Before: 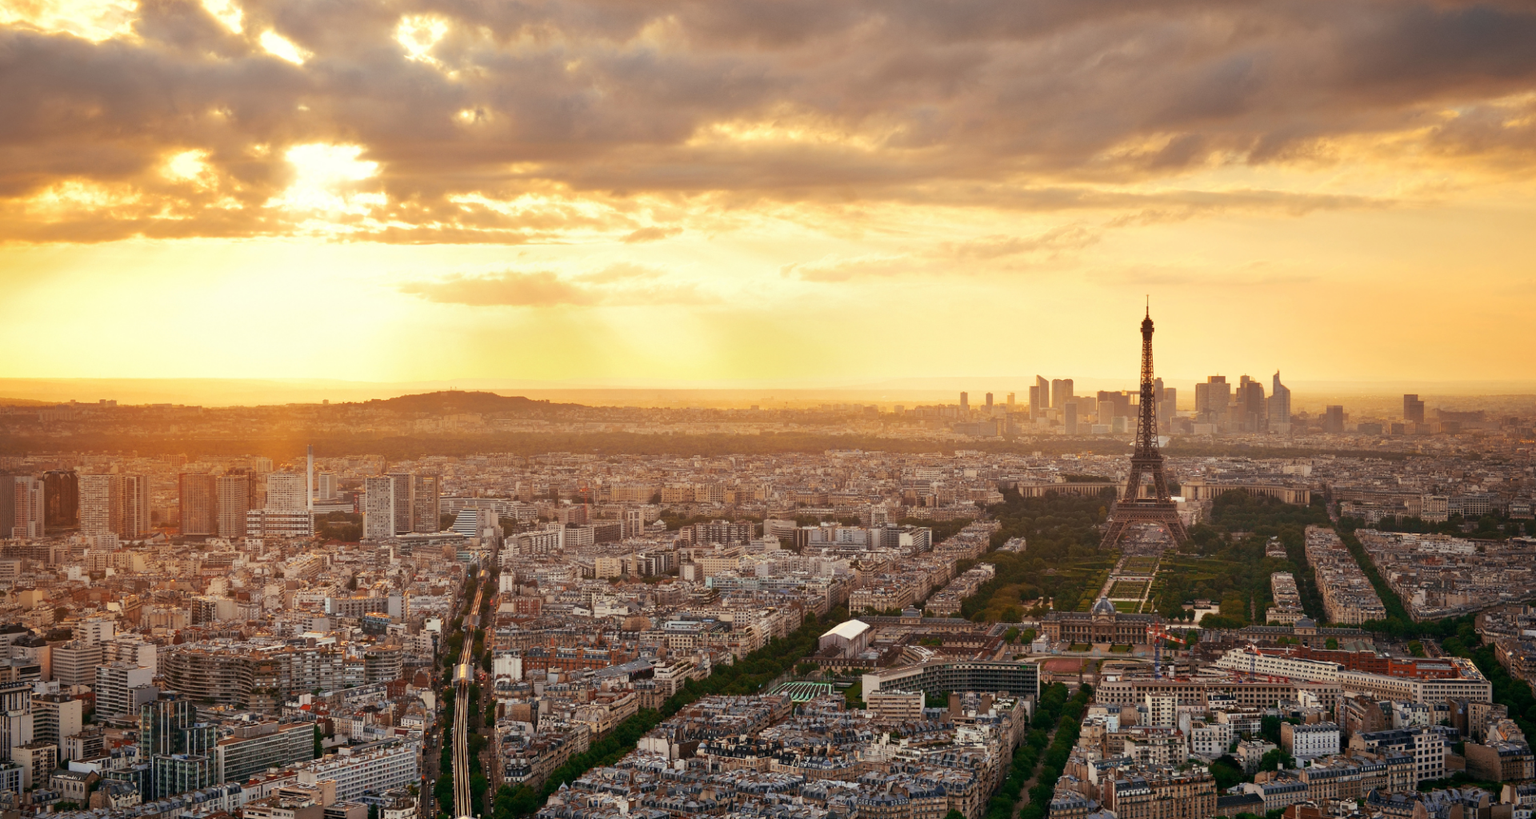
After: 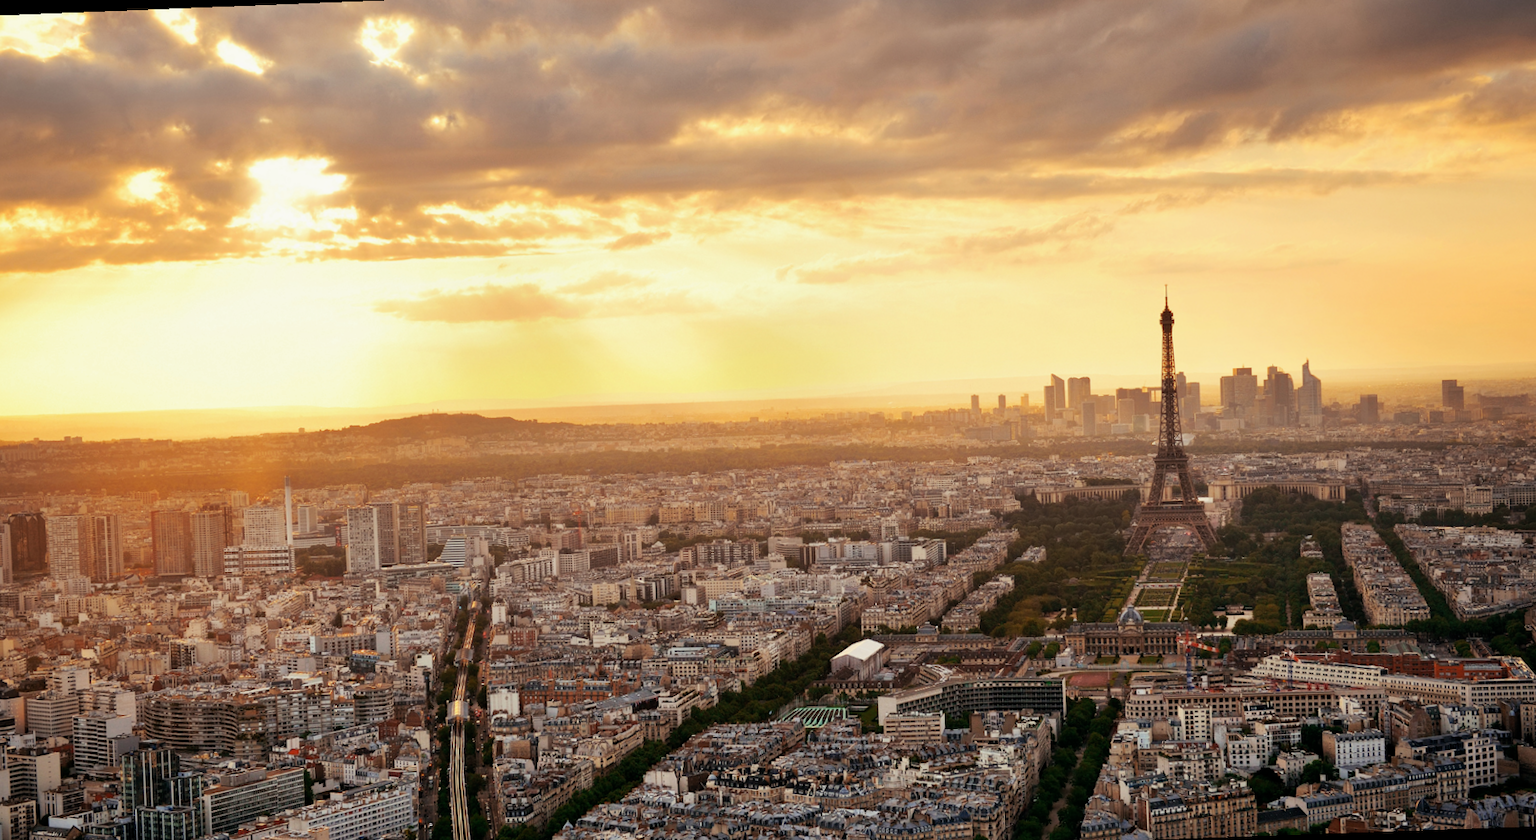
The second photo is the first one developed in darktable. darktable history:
rotate and perspective: rotation -2.12°, lens shift (vertical) 0.009, lens shift (horizontal) -0.008, automatic cropping original format, crop left 0.036, crop right 0.964, crop top 0.05, crop bottom 0.959
filmic rgb: middle gray luminance 18.42%, black relative exposure -11.45 EV, white relative exposure 2.55 EV, threshold 6 EV, target black luminance 0%, hardness 8.41, latitude 99%, contrast 1.084, shadows ↔ highlights balance 0.505%, add noise in highlights 0, preserve chrominance max RGB, color science v3 (2019), use custom middle-gray values true, iterations of high-quality reconstruction 0, contrast in highlights soft, enable highlight reconstruction true
